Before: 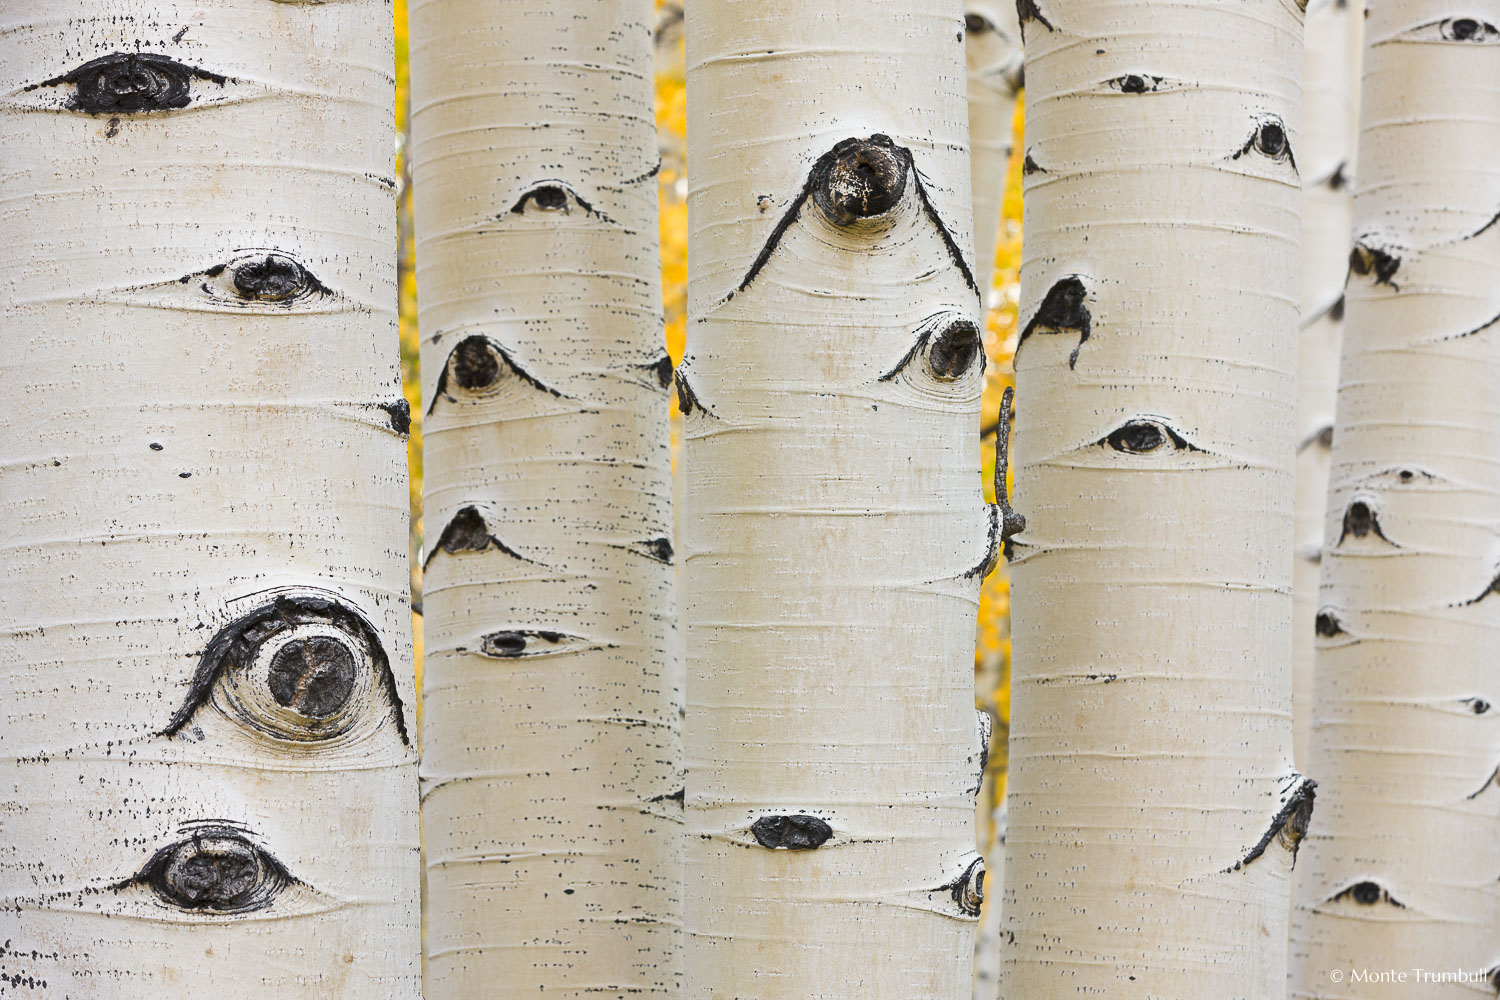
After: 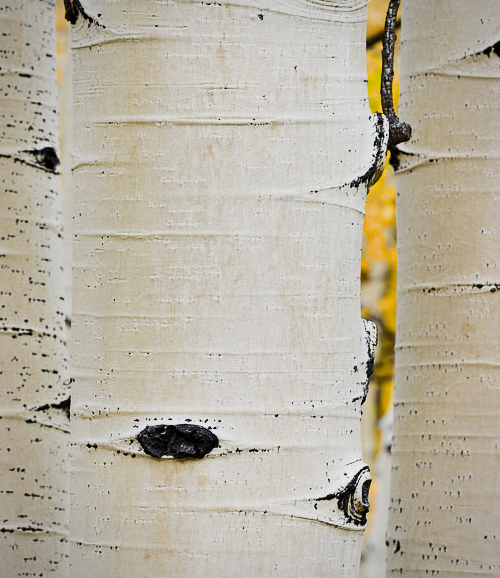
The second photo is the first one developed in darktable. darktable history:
shadows and highlights: soften with gaussian
crop: left 40.938%, top 39.11%, right 25.7%, bottom 3.062%
filmic rgb: black relative exposure -5.03 EV, white relative exposure 3.98 EV, threshold 3.05 EV, hardness 2.9, contrast 1.397, highlights saturation mix -31.24%, enable highlight reconstruction true
exposure: black level correction 0, exposure 0.498 EV, compensate highlight preservation false
vignetting: fall-off radius 61.21%, brightness -0.411, saturation -0.295, unbound false
contrast brightness saturation: brightness -0.086
